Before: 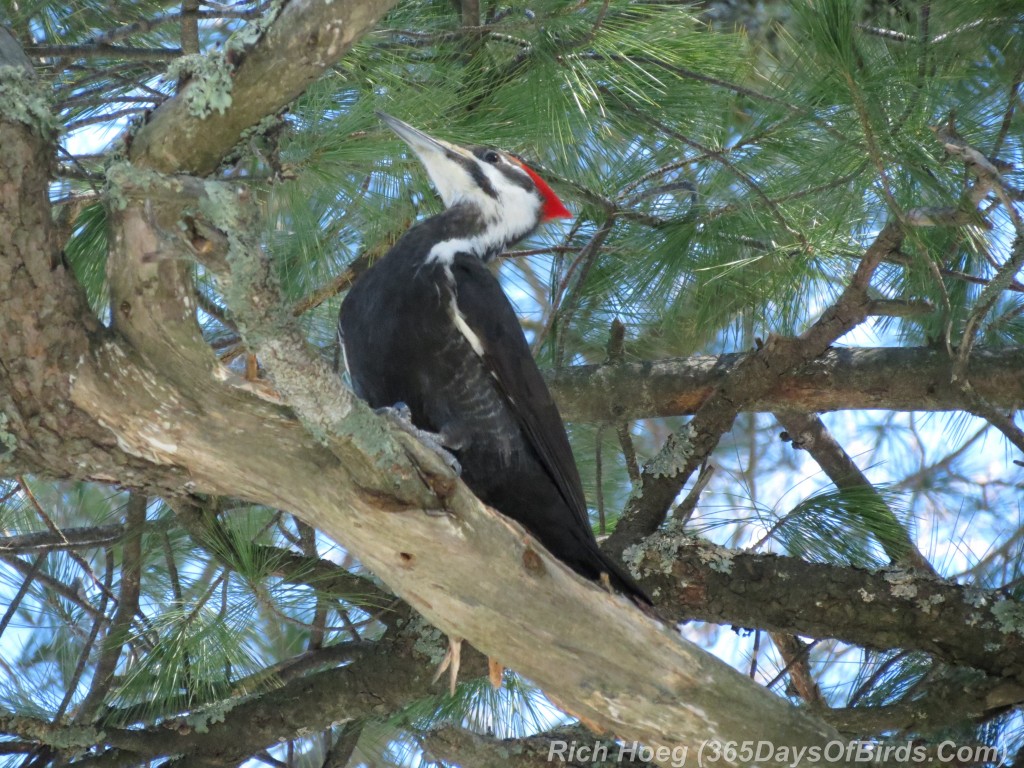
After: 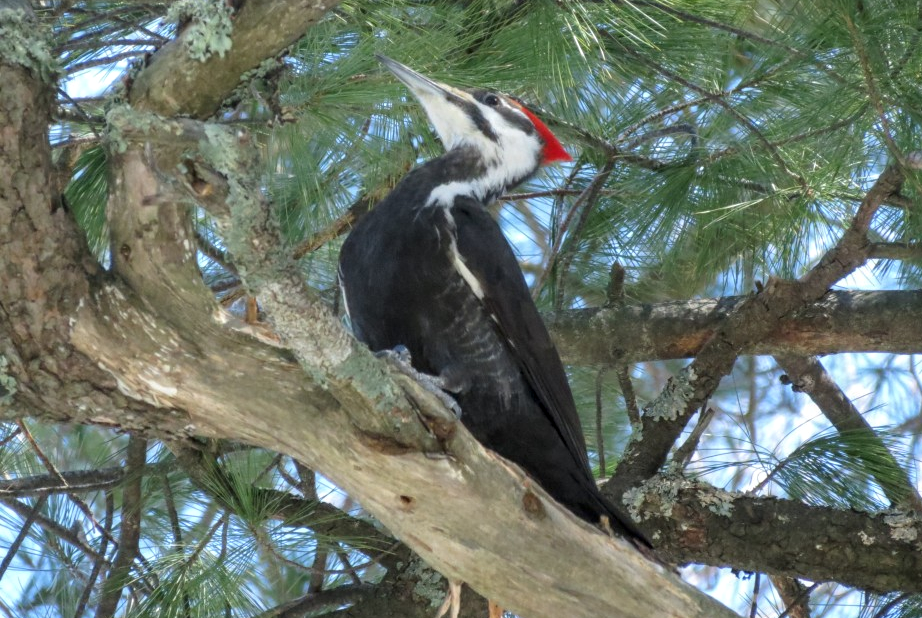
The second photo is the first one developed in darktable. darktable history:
crop: top 7.53%, right 9.894%, bottom 11.909%
local contrast: on, module defaults
